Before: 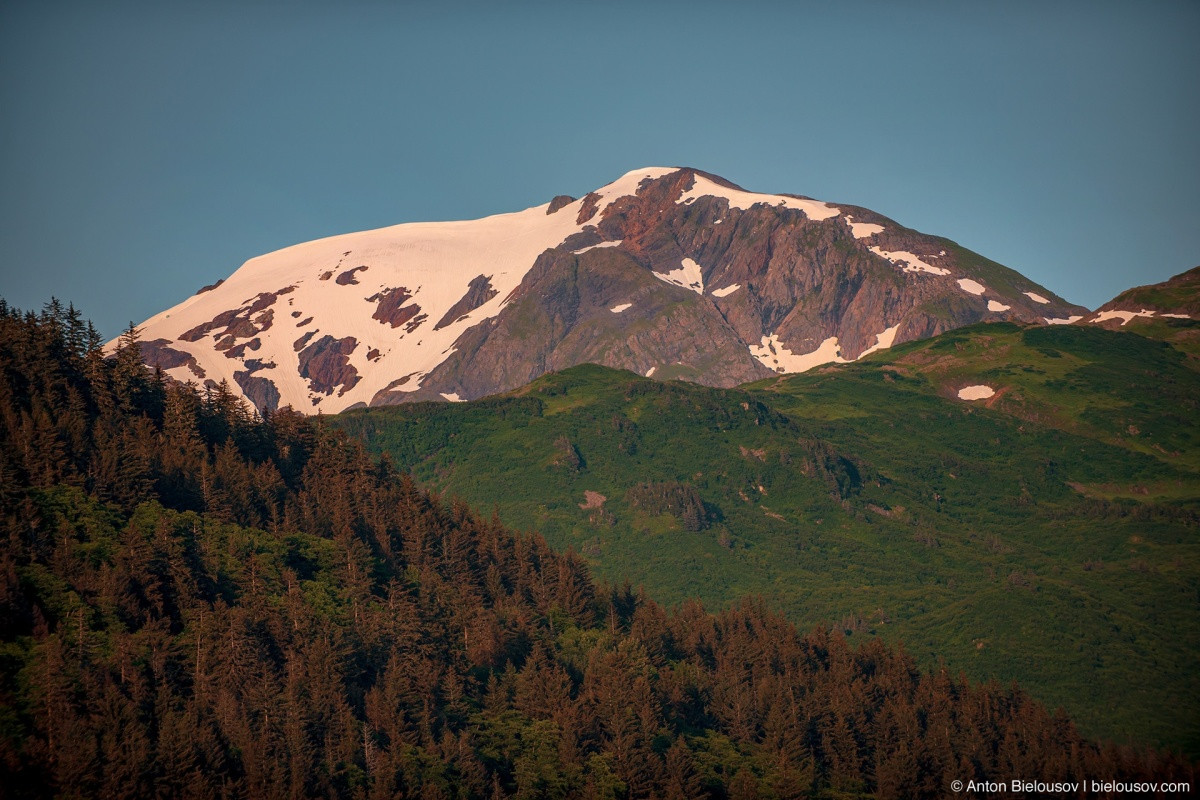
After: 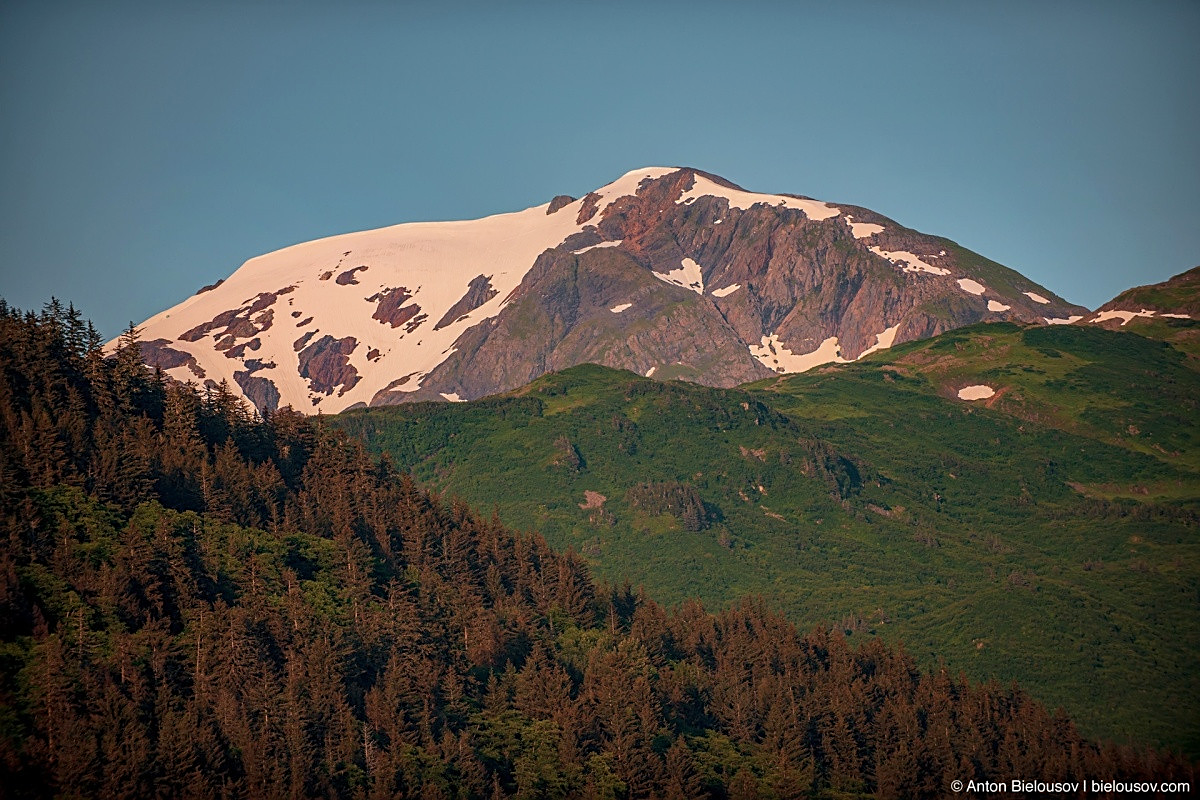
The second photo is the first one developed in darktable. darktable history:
base curve: curves: ch0 [(0, 0) (0.235, 0.266) (0.503, 0.496) (0.786, 0.72) (1, 1)]
sharpen: on, module defaults
